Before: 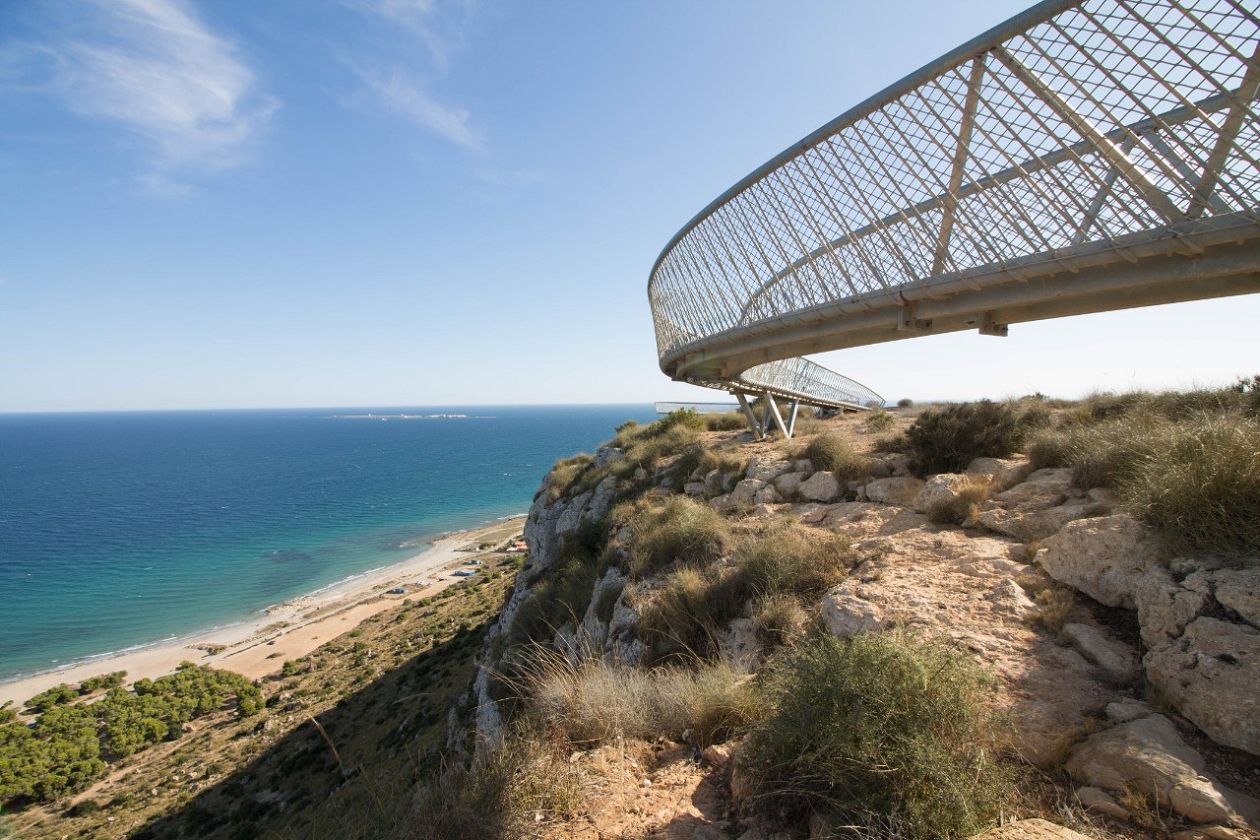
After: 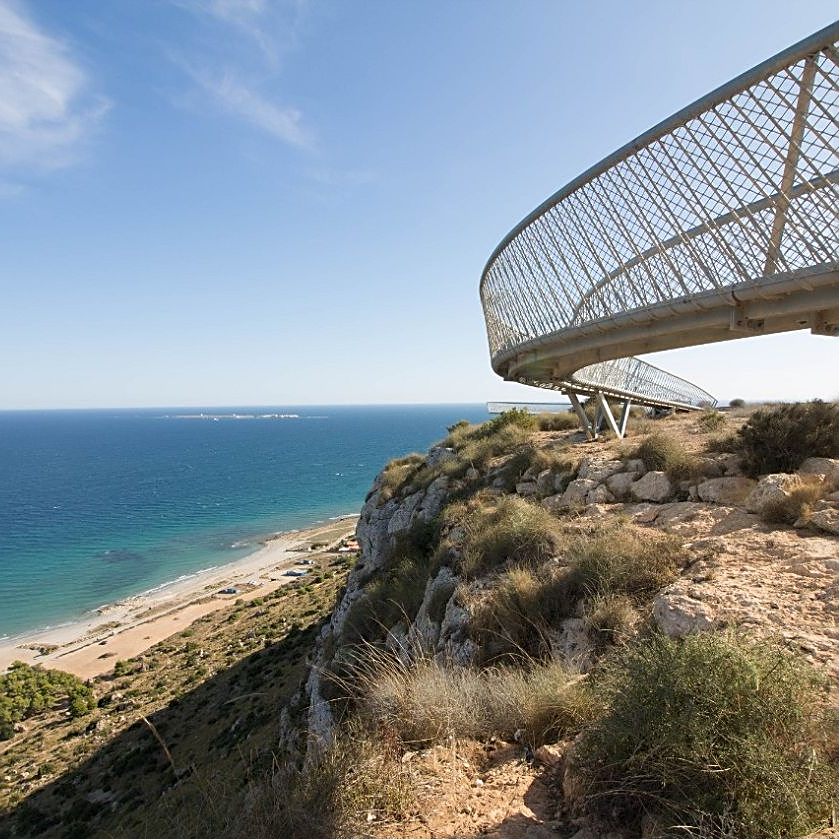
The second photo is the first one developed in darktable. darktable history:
crop and rotate: left 13.342%, right 19.991%
sharpen: on, module defaults
